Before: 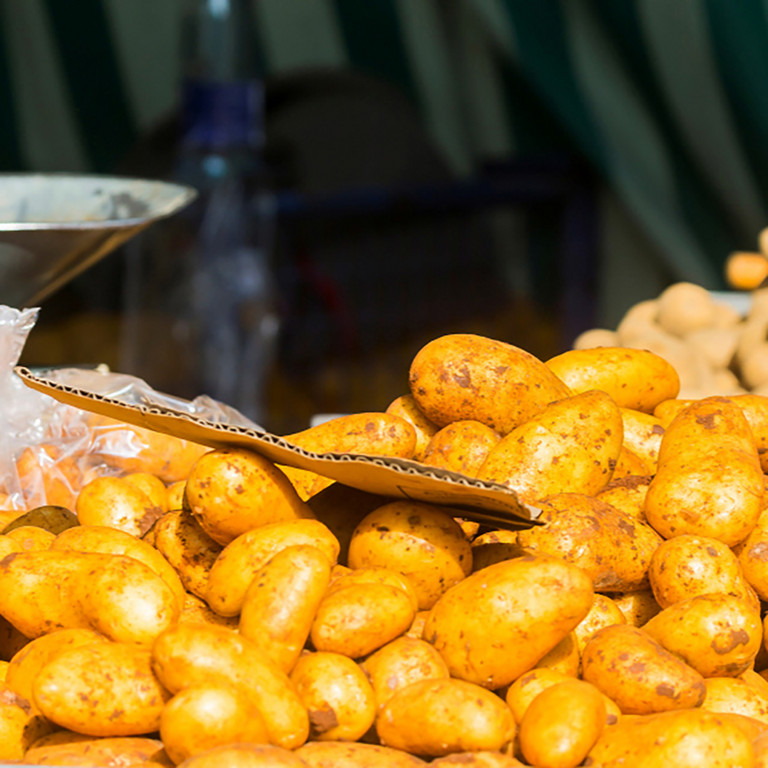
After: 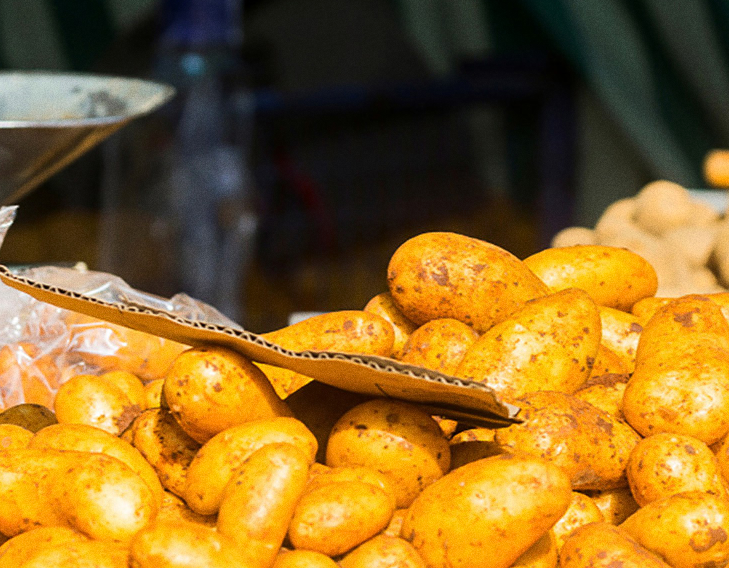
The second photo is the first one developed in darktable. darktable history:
crop and rotate: left 2.991%, top 13.302%, right 1.981%, bottom 12.636%
grain: coarseness 0.09 ISO
